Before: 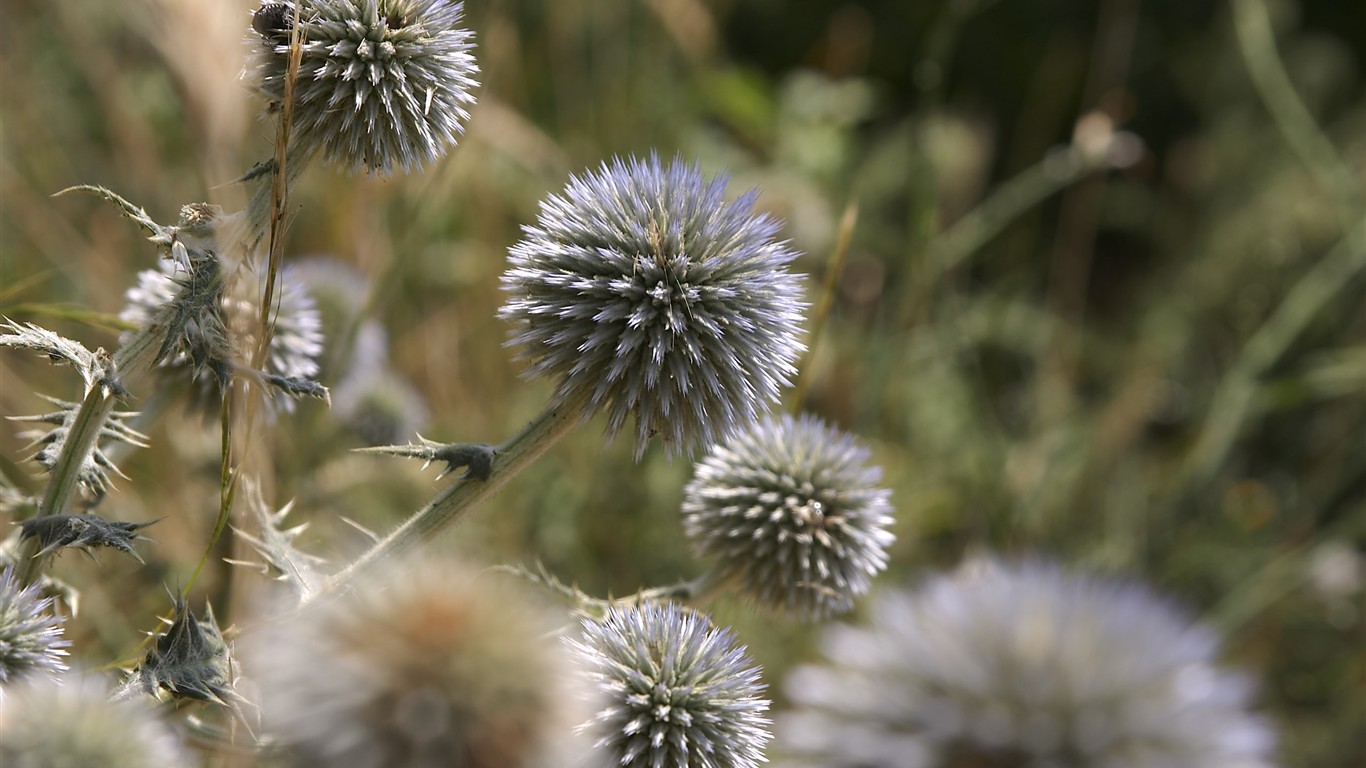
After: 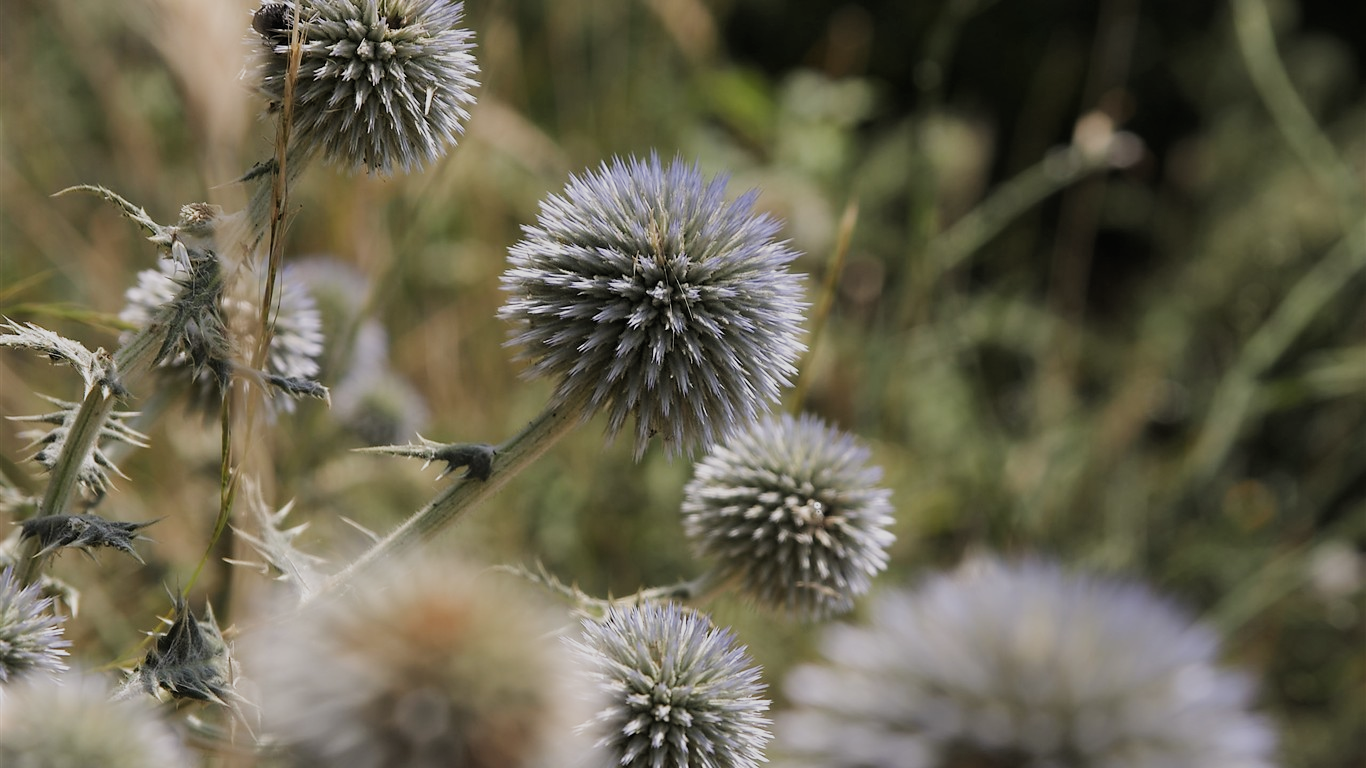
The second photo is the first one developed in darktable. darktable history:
filmic rgb: black relative exposure -8.16 EV, white relative exposure 3.76 EV, hardness 4.43, add noise in highlights 0.001, color science v3 (2019), use custom middle-gray values true, contrast in highlights soft
